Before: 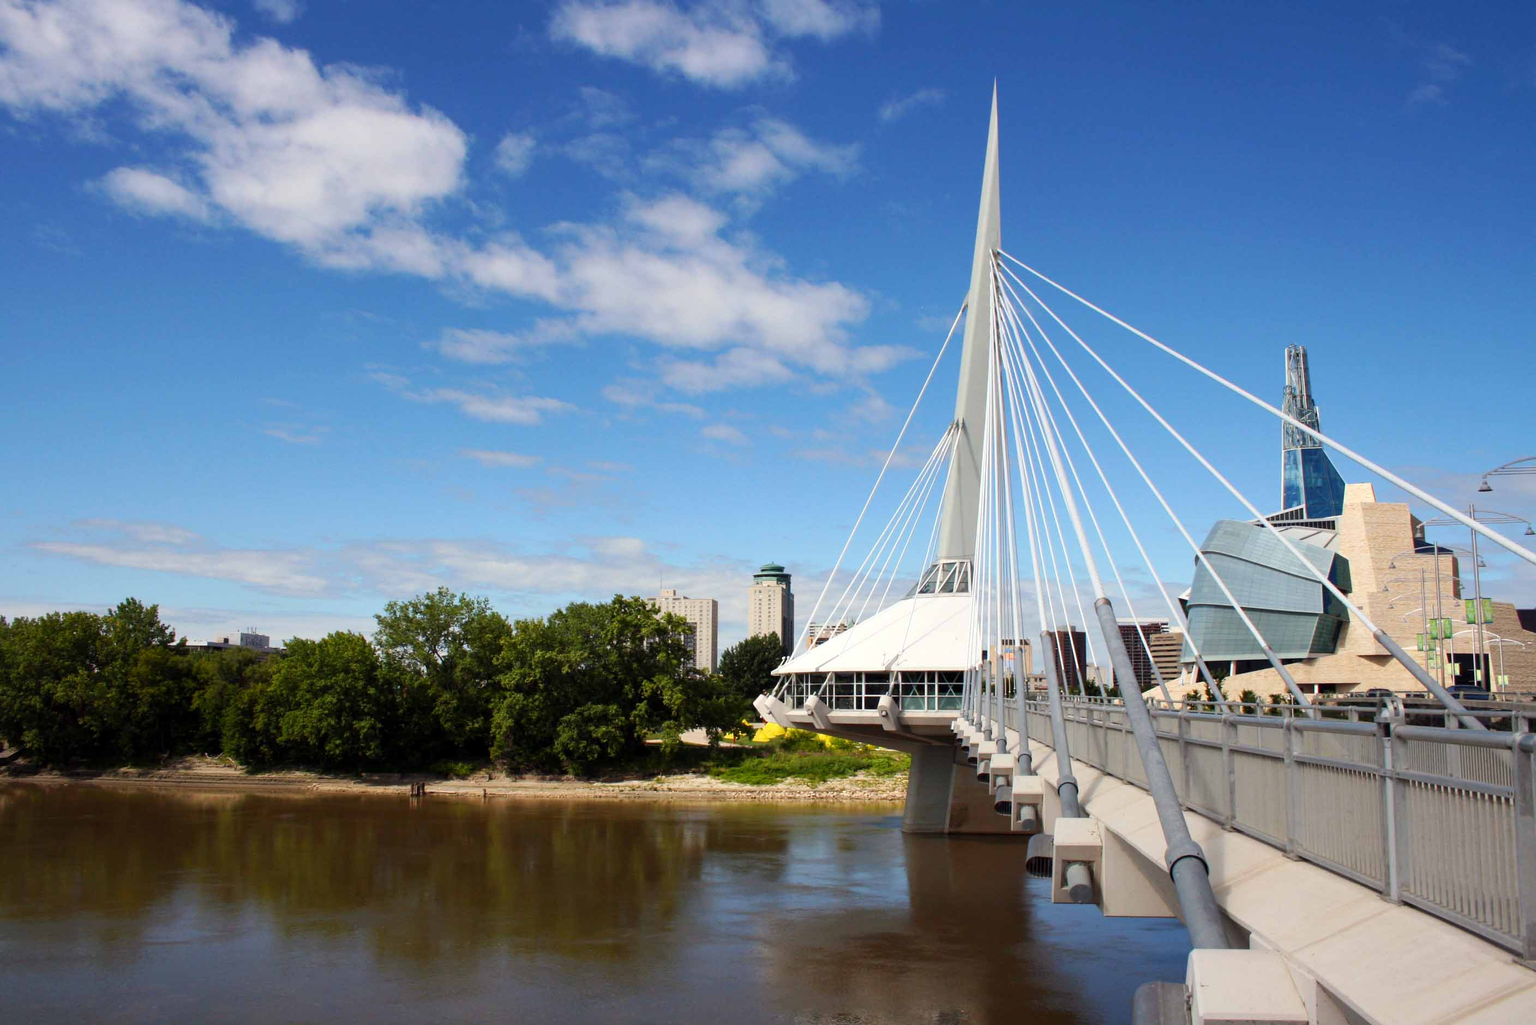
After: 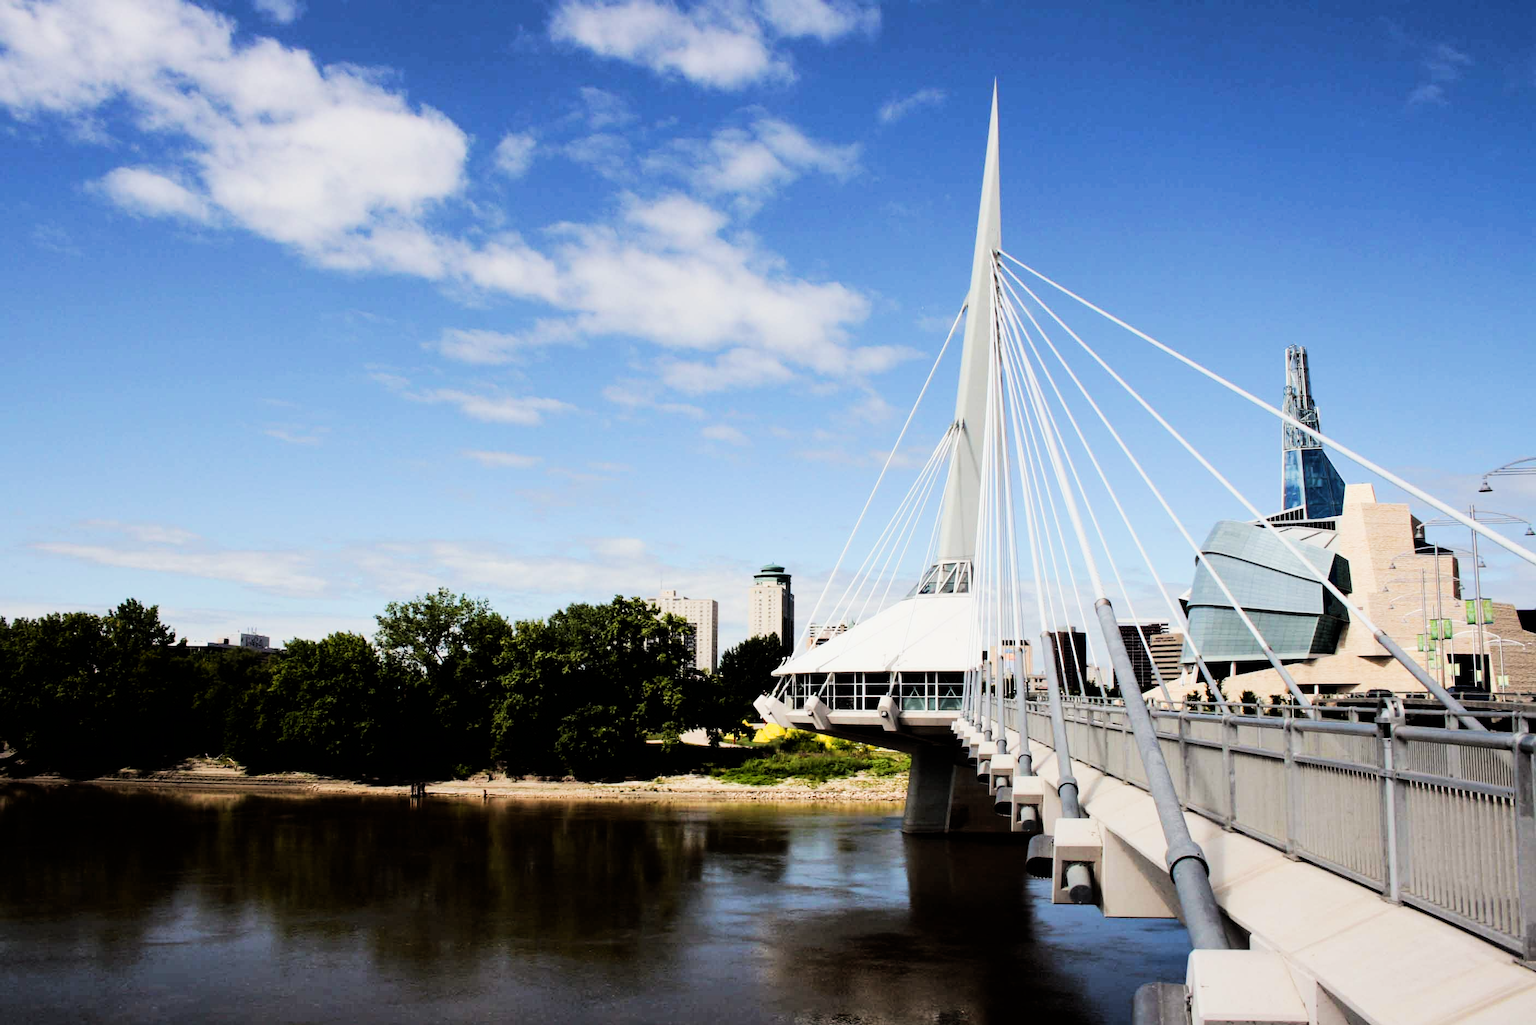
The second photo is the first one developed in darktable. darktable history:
filmic rgb: black relative exposure -5 EV, hardness 2.88, contrast 1.3, highlights saturation mix -30%
tone equalizer: -8 EV -0.75 EV, -7 EV -0.7 EV, -6 EV -0.6 EV, -5 EV -0.4 EV, -3 EV 0.4 EV, -2 EV 0.6 EV, -1 EV 0.7 EV, +0 EV 0.75 EV, edges refinement/feathering 500, mask exposure compensation -1.57 EV, preserve details no
